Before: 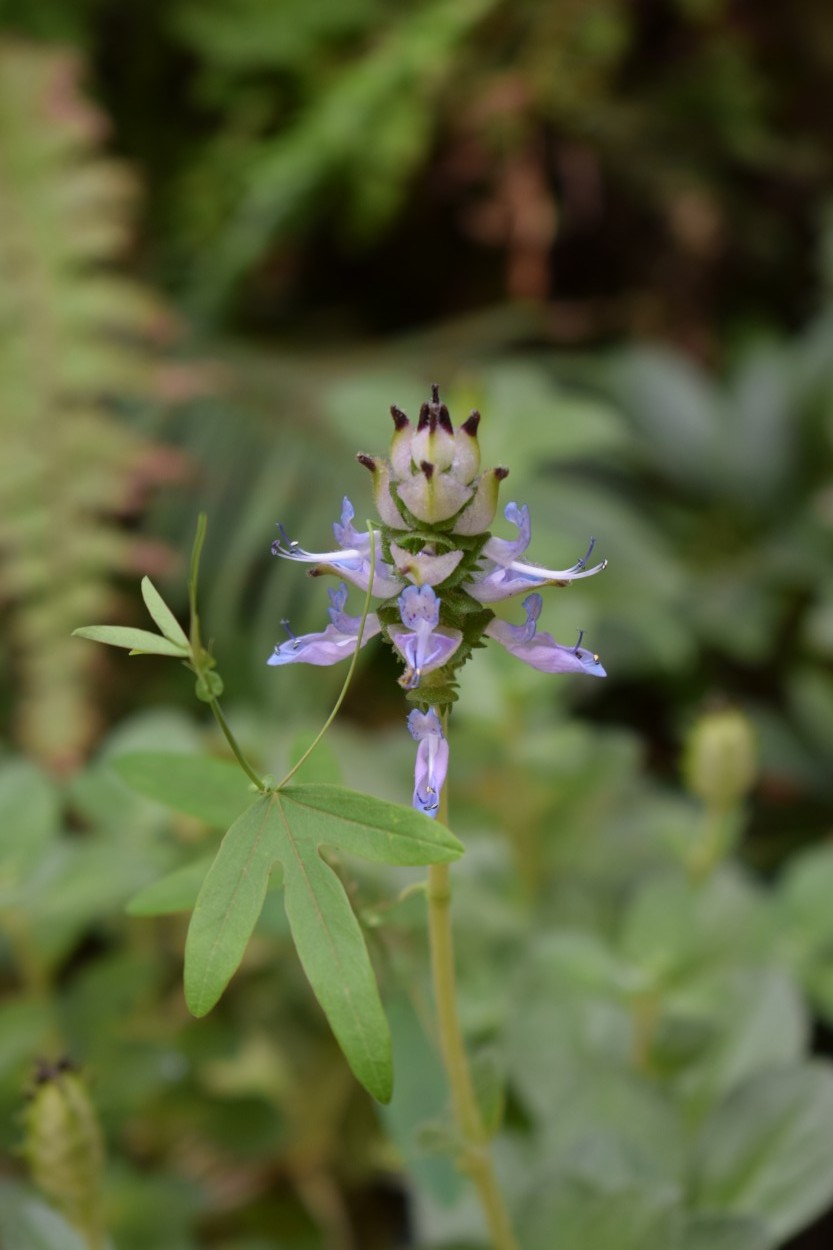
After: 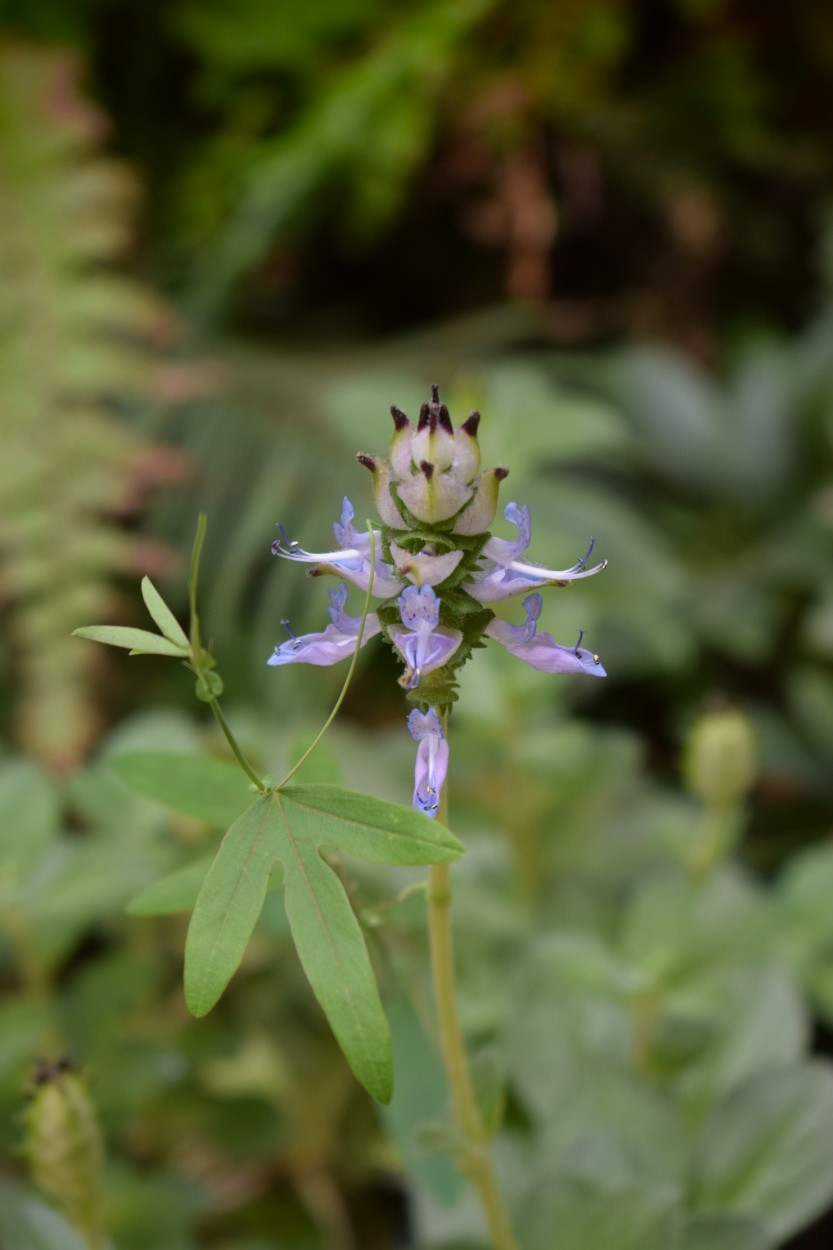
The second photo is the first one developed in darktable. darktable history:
tone equalizer: edges refinement/feathering 500, mask exposure compensation -1.57 EV, preserve details no
vignetting: saturation 0.384, center (-0.03, 0.237)
